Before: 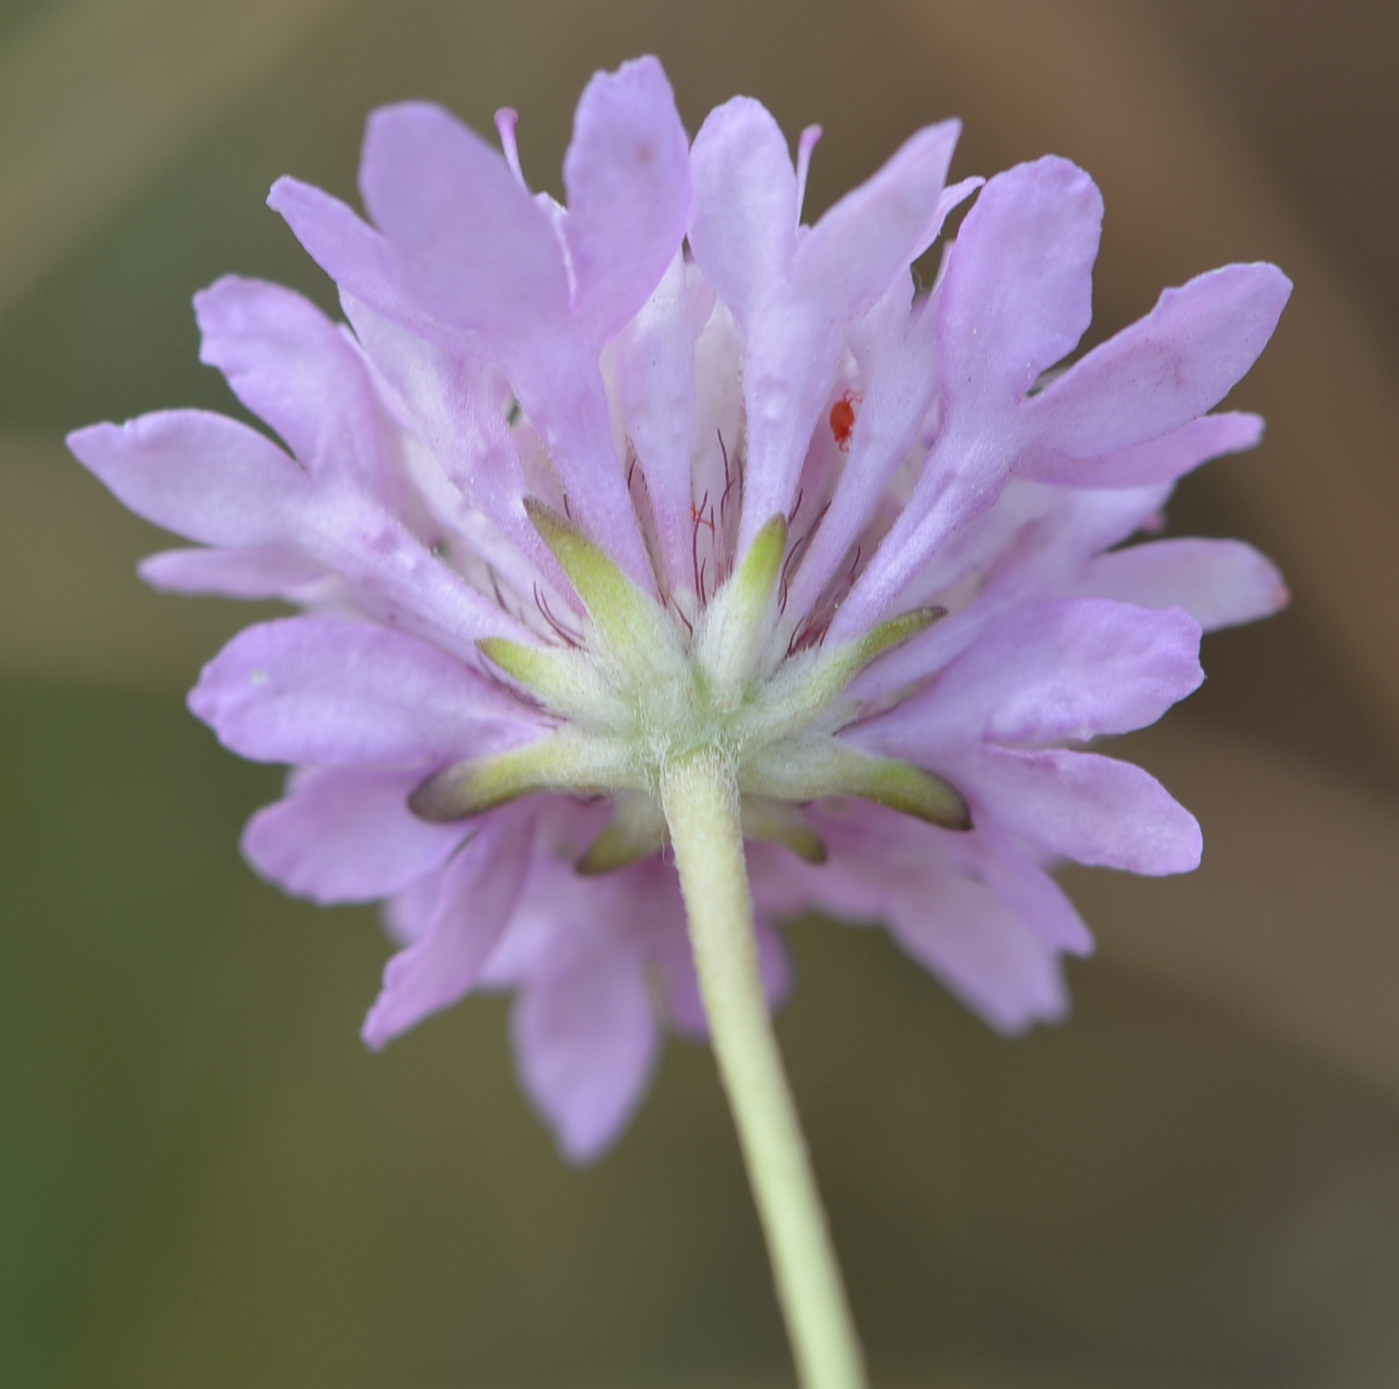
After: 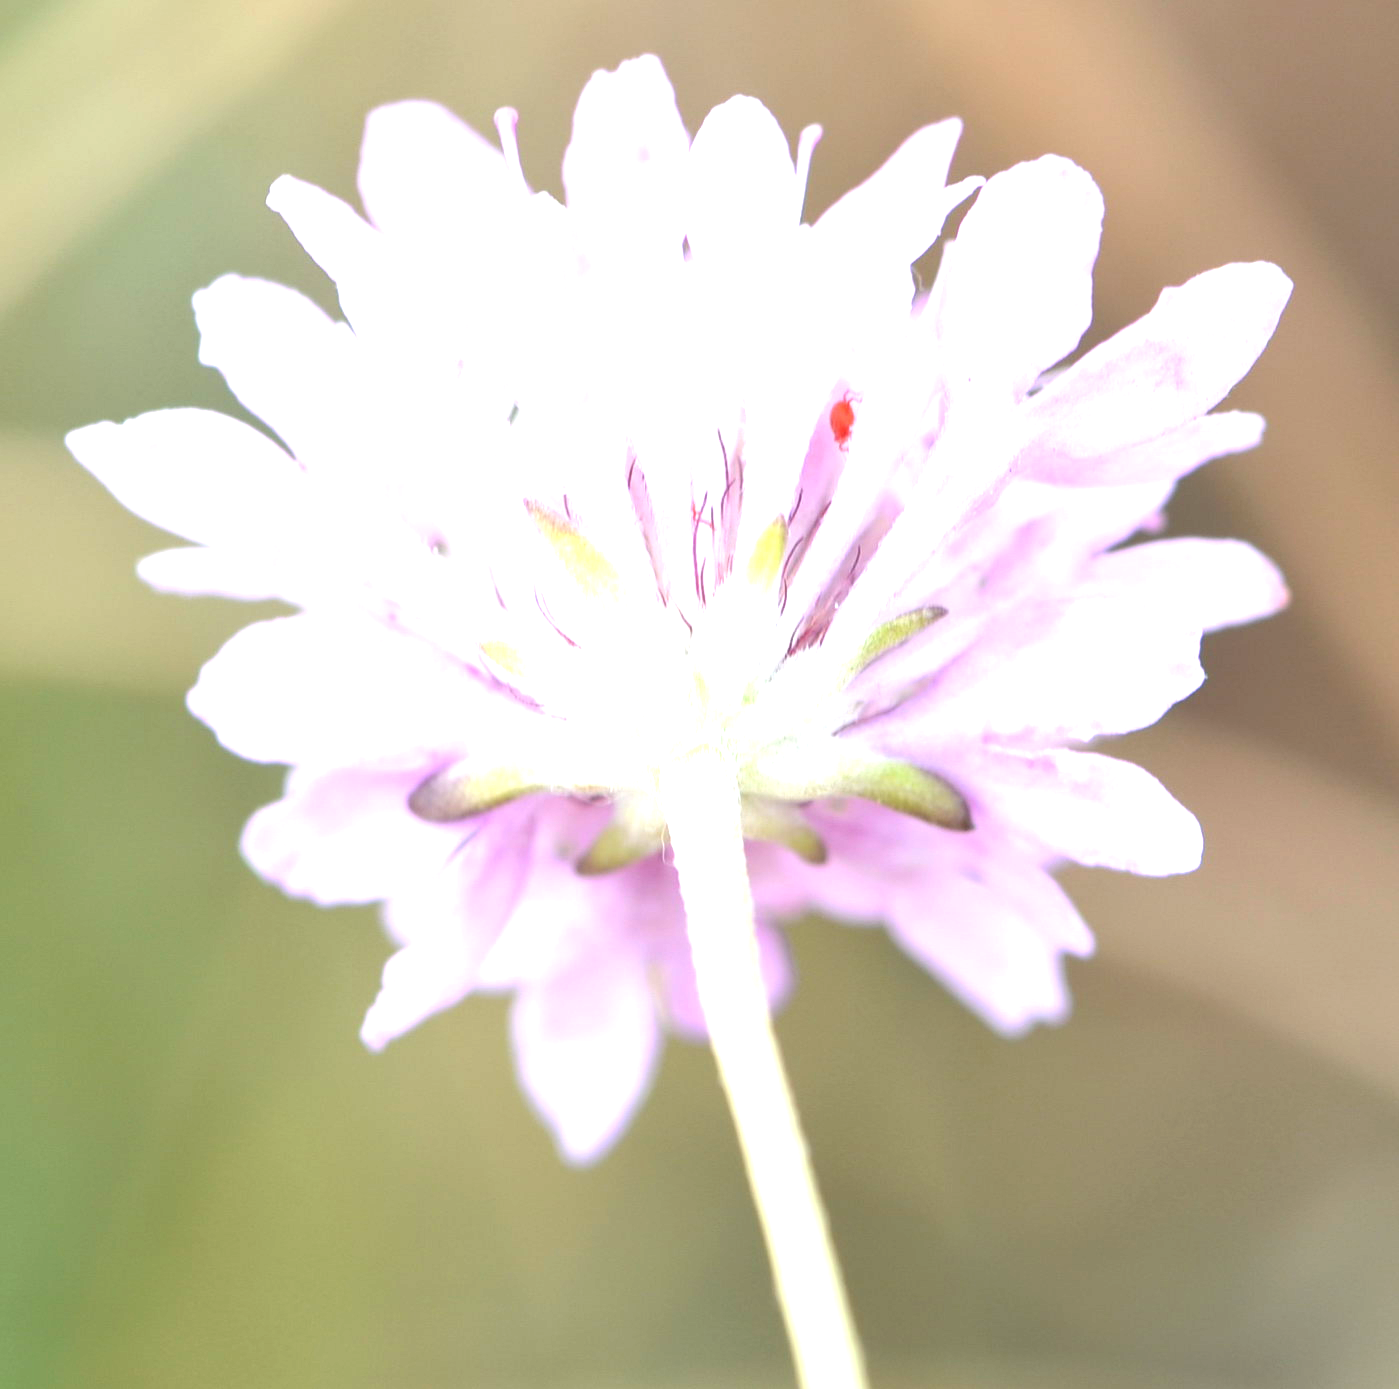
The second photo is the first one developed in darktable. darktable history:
exposure: black level correction 0, exposure 1.95 EV, compensate exposure bias true, compensate highlight preservation false
